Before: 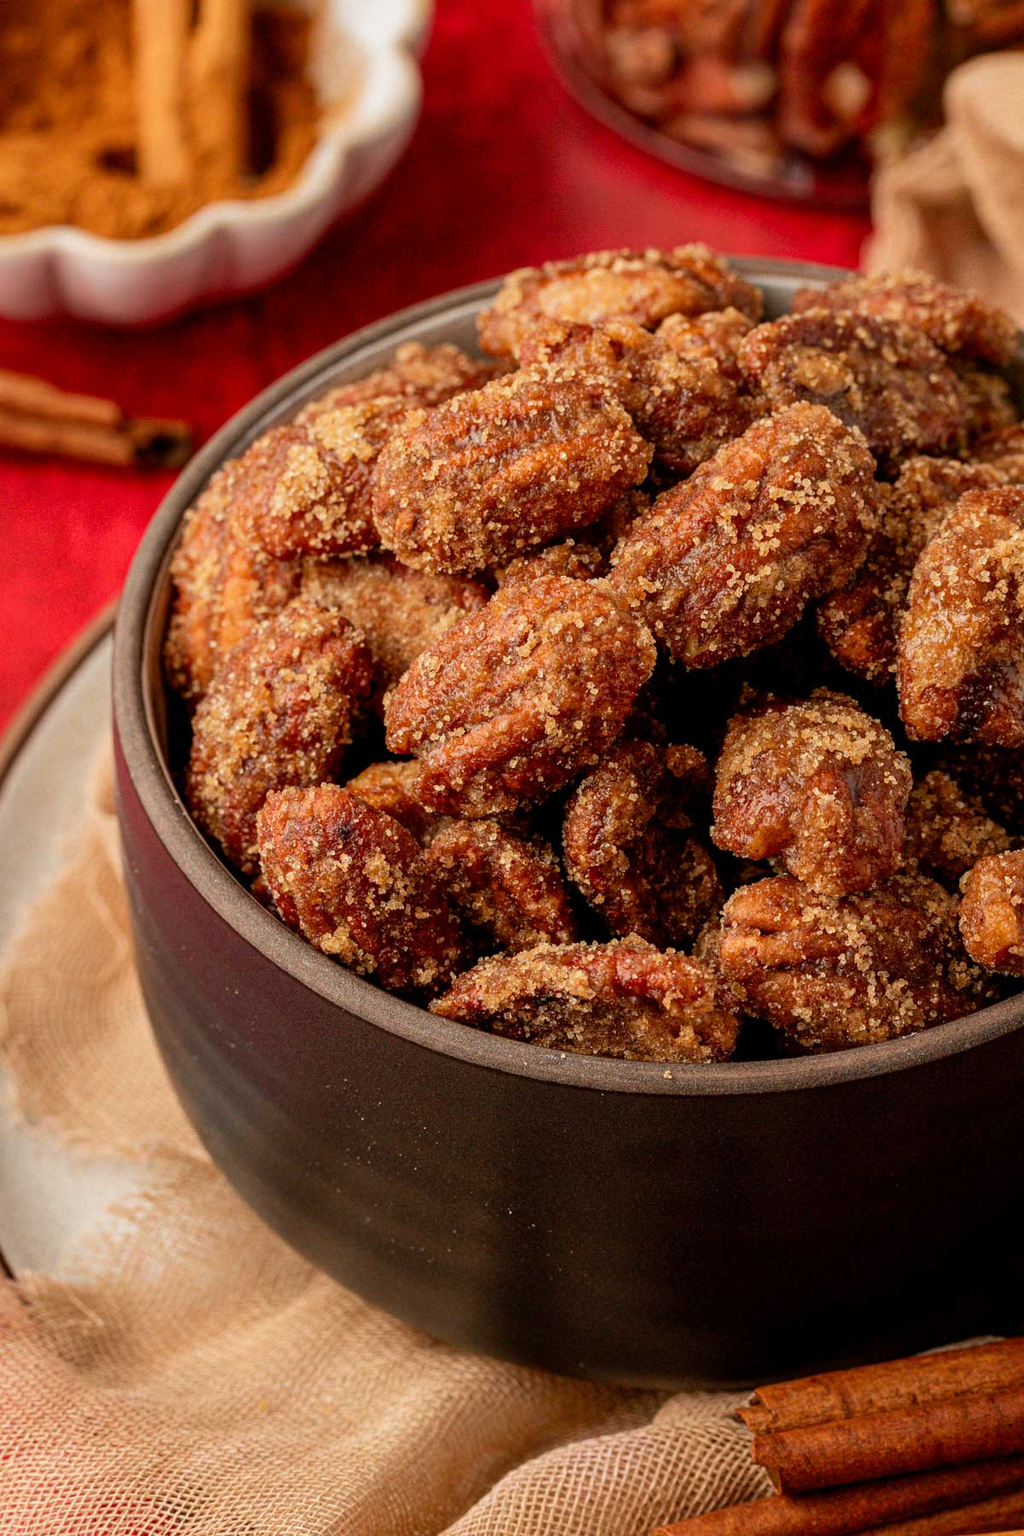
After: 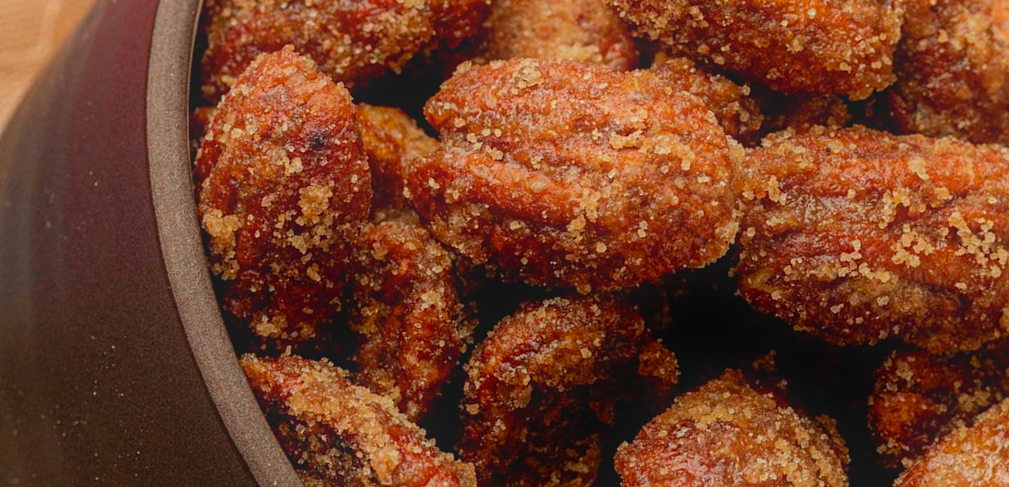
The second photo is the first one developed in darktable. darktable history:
crop and rotate: angle -45.23°, top 16.532%, right 0.906%, bottom 11.751%
contrast equalizer: octaves 7, y [[0.586, 0.584, 0.576, 0.565, 0.552, 0.539], [0.5 ×6], [0.97, 0.959, 0.919, 0.859, 0.789, 0.717], [0 ×6], [0 ×6]], mix -0.999
